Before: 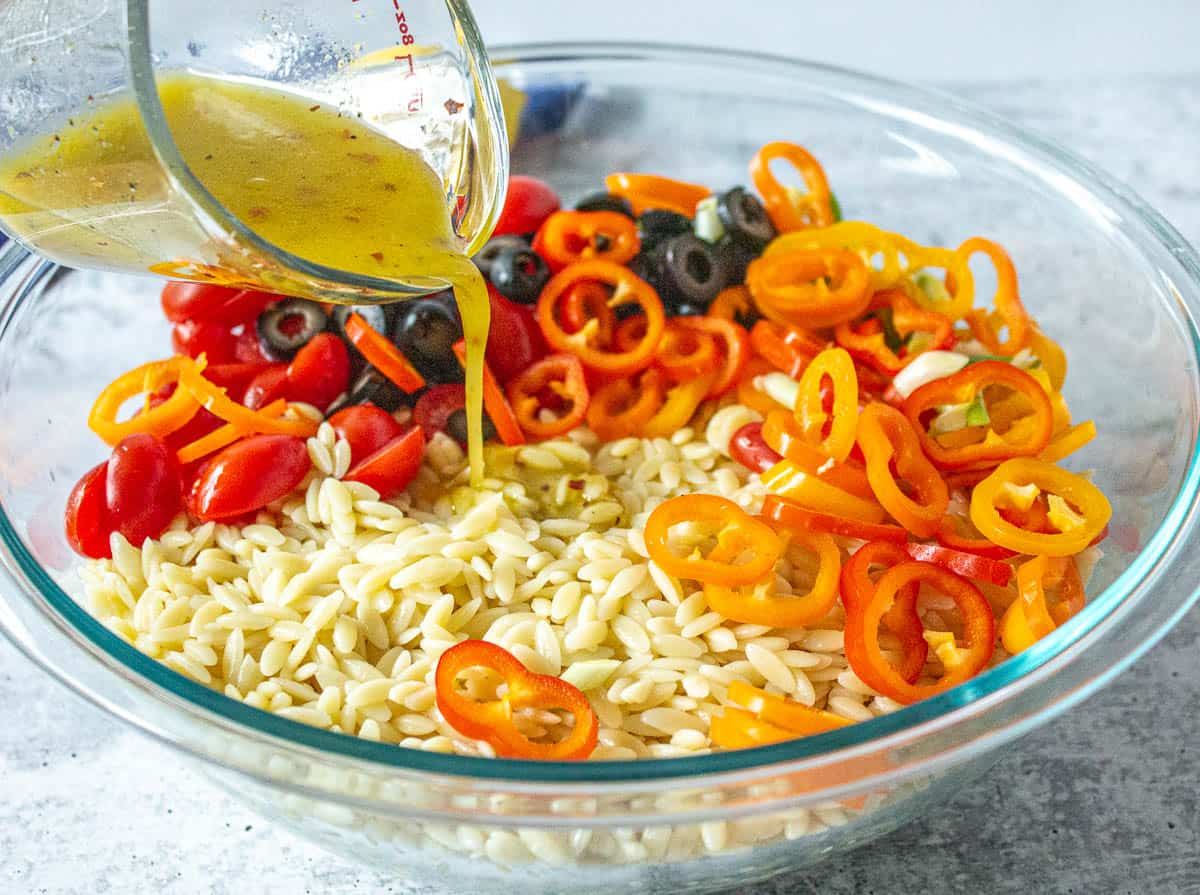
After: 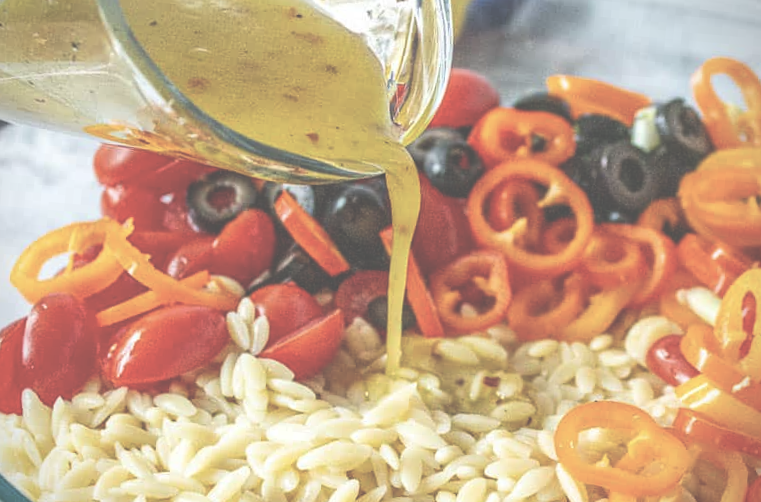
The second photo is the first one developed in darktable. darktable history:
crop and rotate: angle -4.96°, left 1.996%, top 7.022%, right 27.456%, bottom 30.489%
exposure: black level correction -0.087, compensate highlight preservation false
contrast brightness saturation: contrast 0.062, brightness -0.007, saturation -0.22
vignetting: fall-off start 92.3%, brightness -0.577, saturation -0.268
